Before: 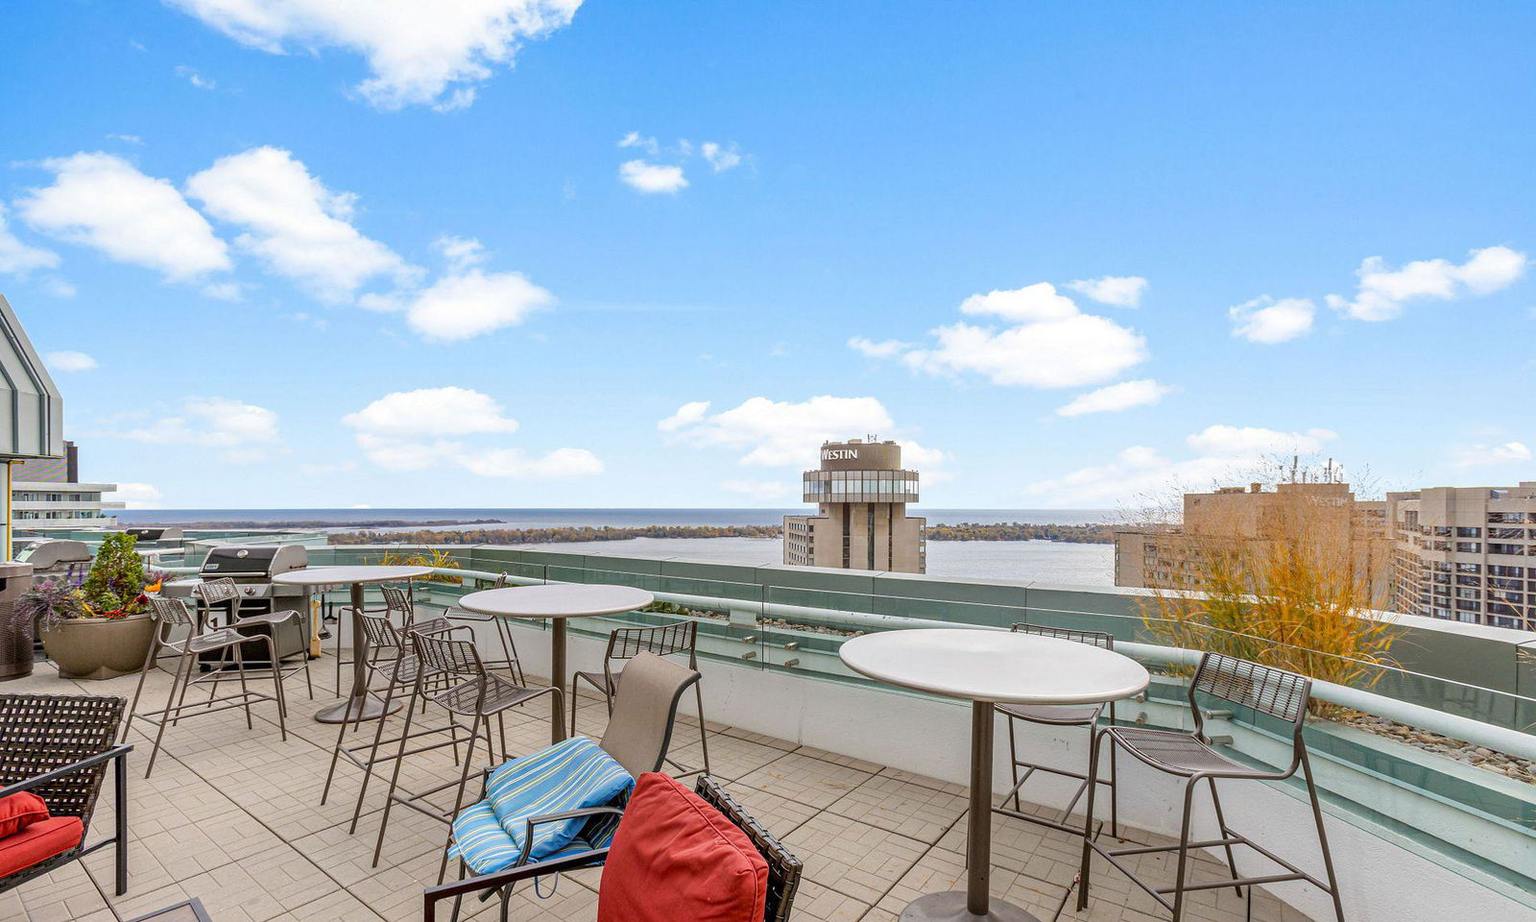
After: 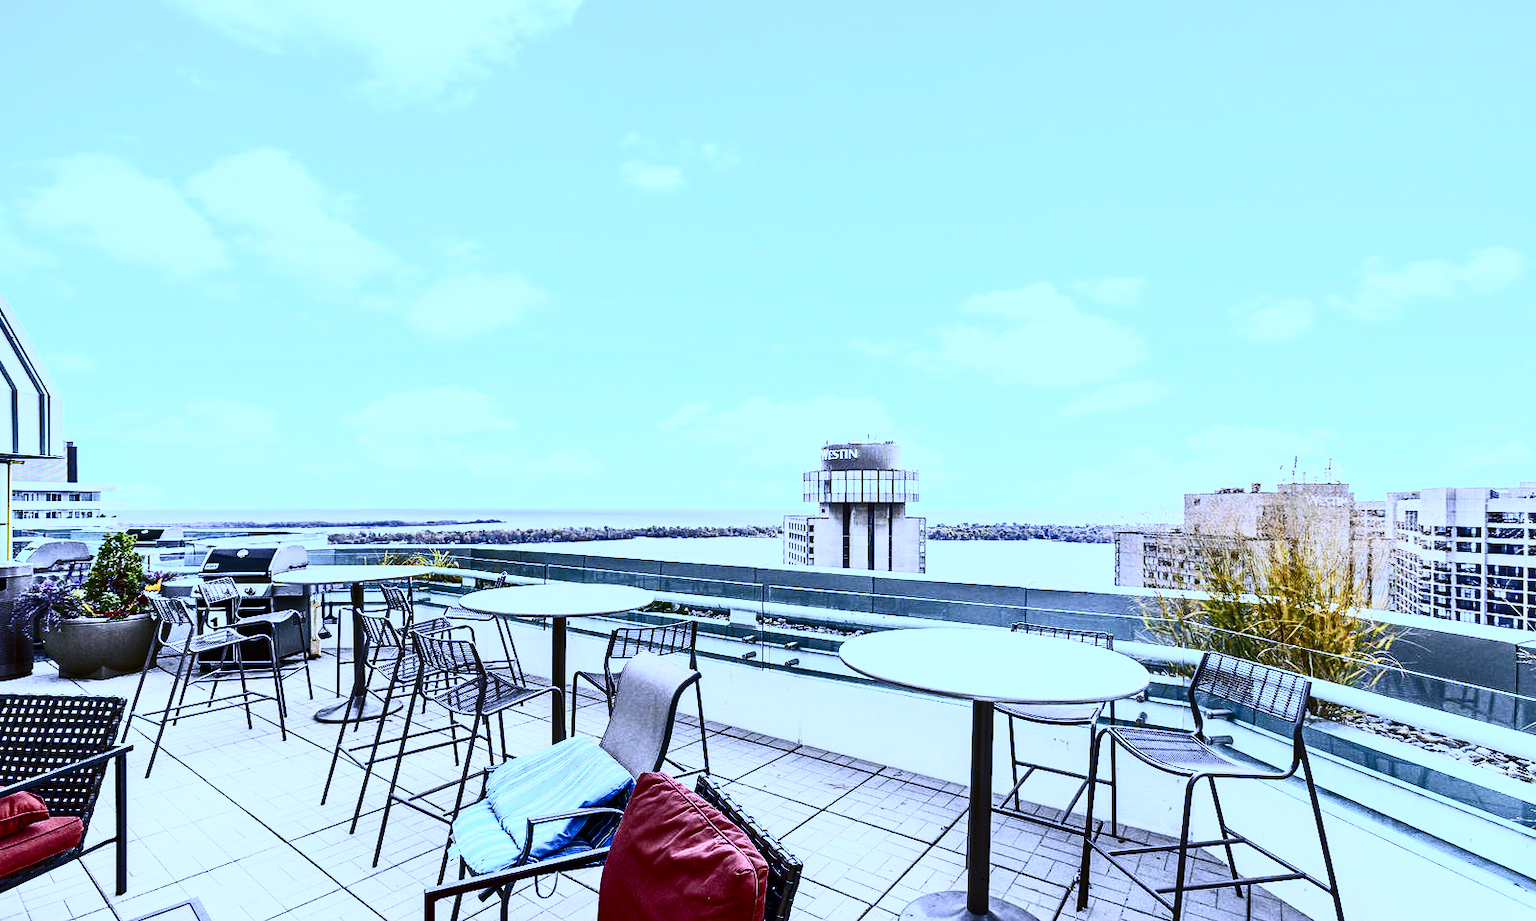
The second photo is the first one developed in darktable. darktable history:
white balance: red 0.766, blue 1.537
contrast brightness saturation: contrast 0.93, brightness 0.2
